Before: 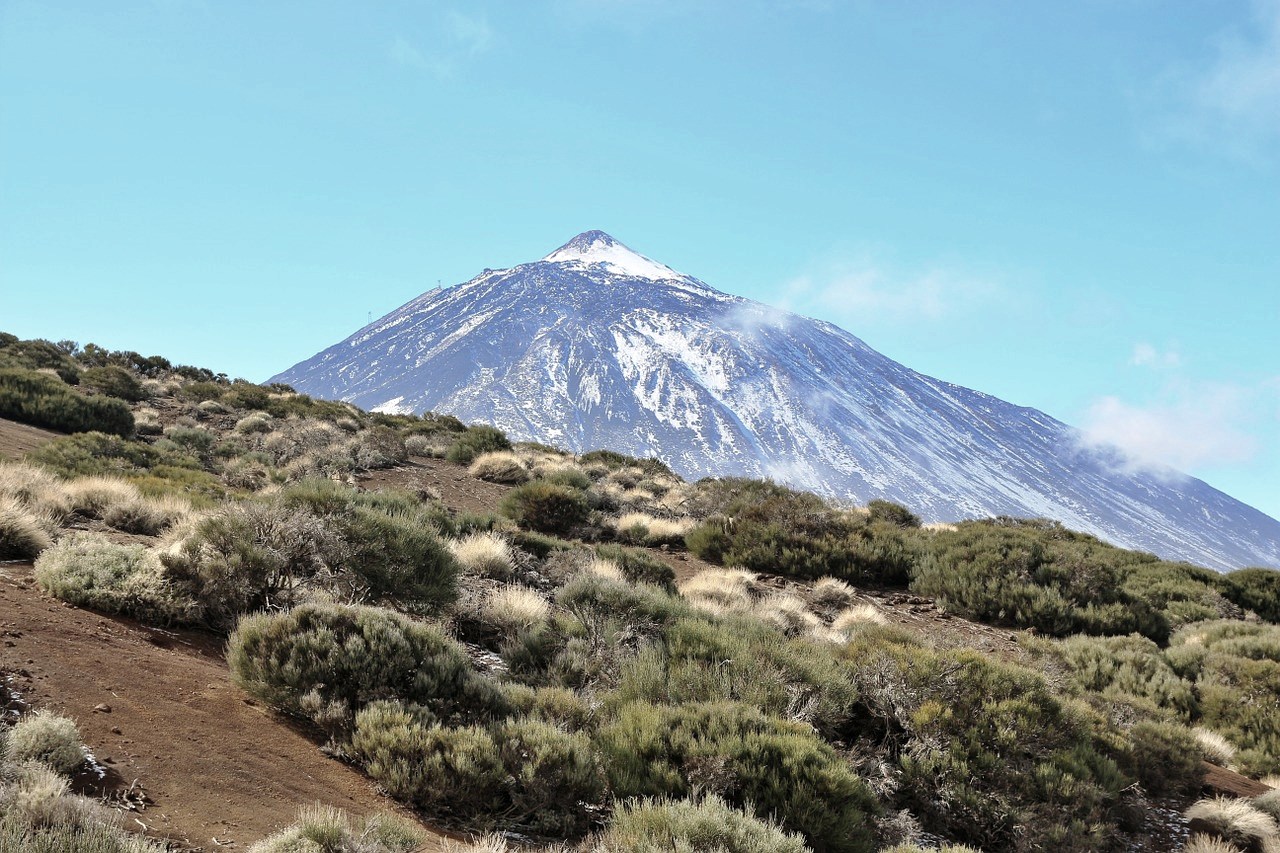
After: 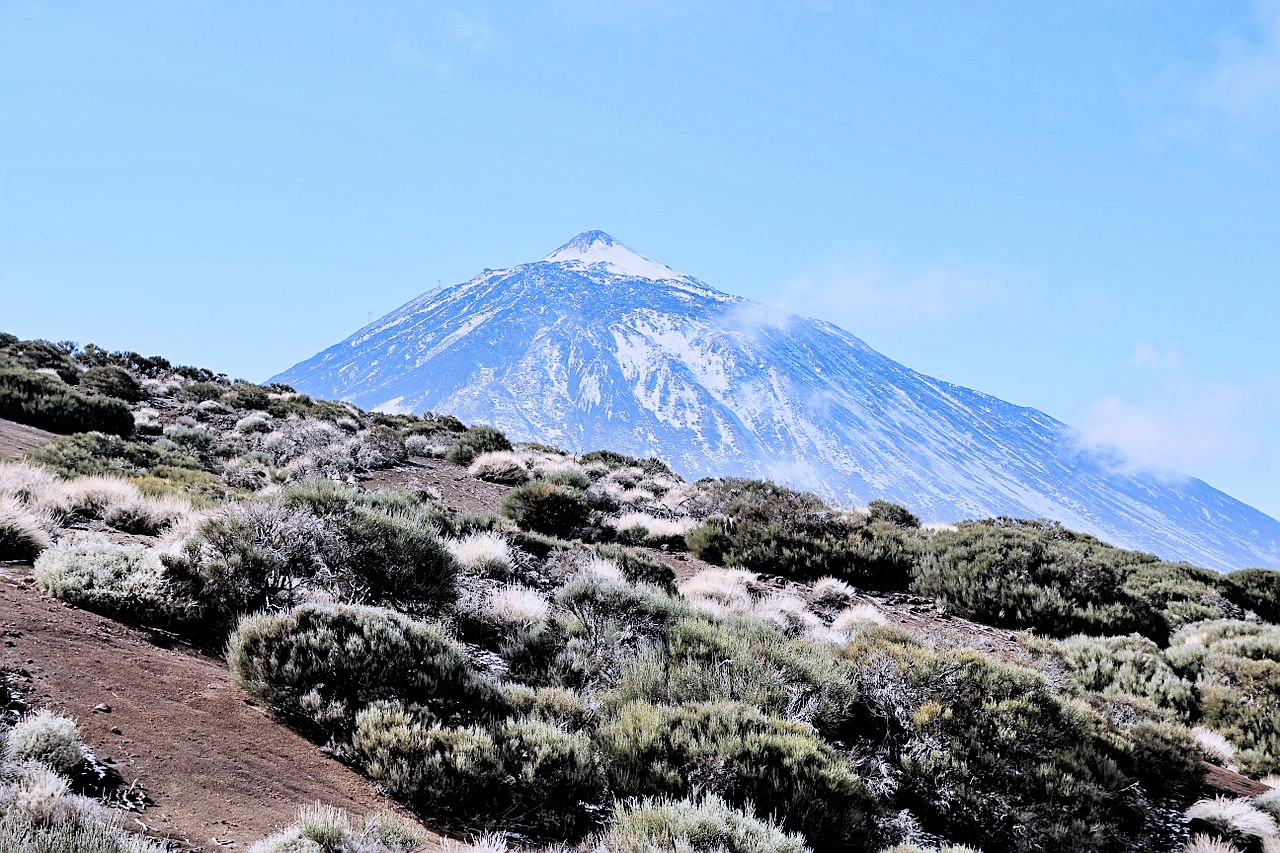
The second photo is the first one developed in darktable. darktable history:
tone equalizer: -8 EV 0.022 EV, -7 EV -0.027 EV, -6 EV 0.028 EV, -5 EV 0.049 EV, -4 EV 0.274 EV, -3 EV 0.661 EV, -2 EV 0.563 EV, -1 EV 0.206 EV, +0 EV 0.035 EV, edges refinement/feathering 500, mask exposure compensation -1.57 EV, preserve details guided filter
color zones: curves: ch1 [(0.235, 0.558) (0.75, 0.5)]; ch2 [(0.25, 0.462) (0.749, 0.457)]
sharpen: radius 2.188, amount 0.38, threshold 0.184
color calibration: illuminant as shot in camera, x 0.379, y 0.395, temperature 4128.52 K
filmic rgb: black relative exposure -3.9 EV, white relative exposure 3.15 EV, hardness 2.87
